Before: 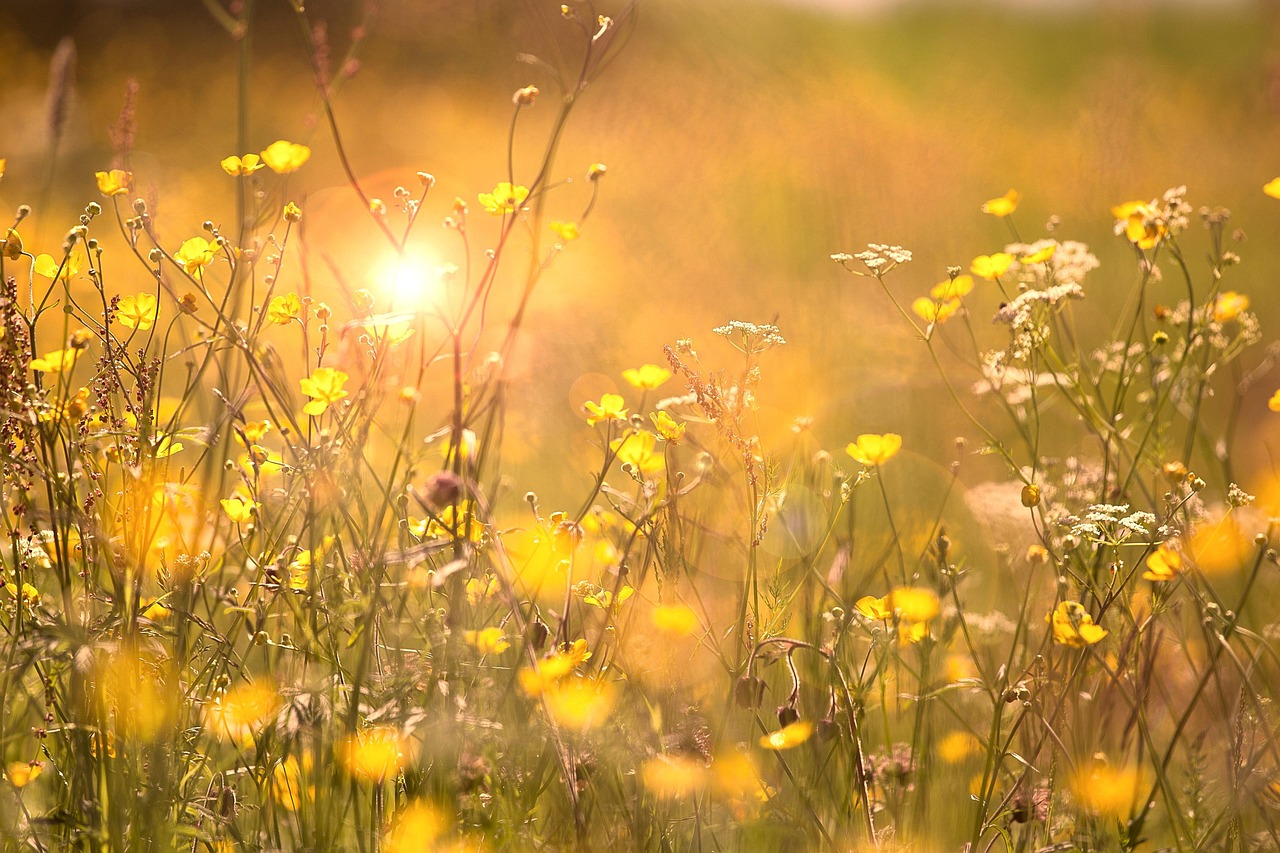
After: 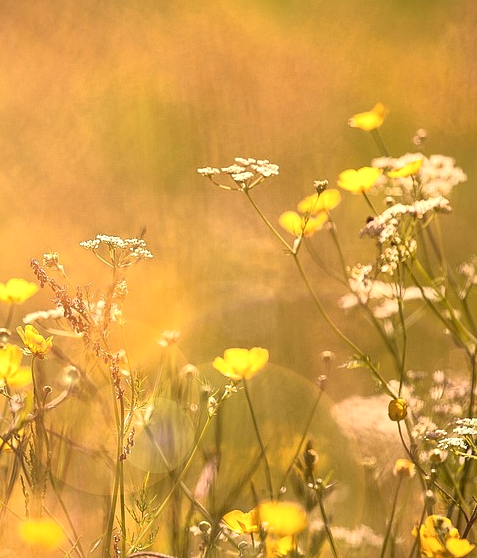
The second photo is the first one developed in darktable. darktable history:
crop and rotate: left 49.523%, top 10.139%, right 13.141%, bottom 24.421%
local contrast: mode bilateral grid, contrast 21, coarseness 50, detail 141%, midtone range 0.2
